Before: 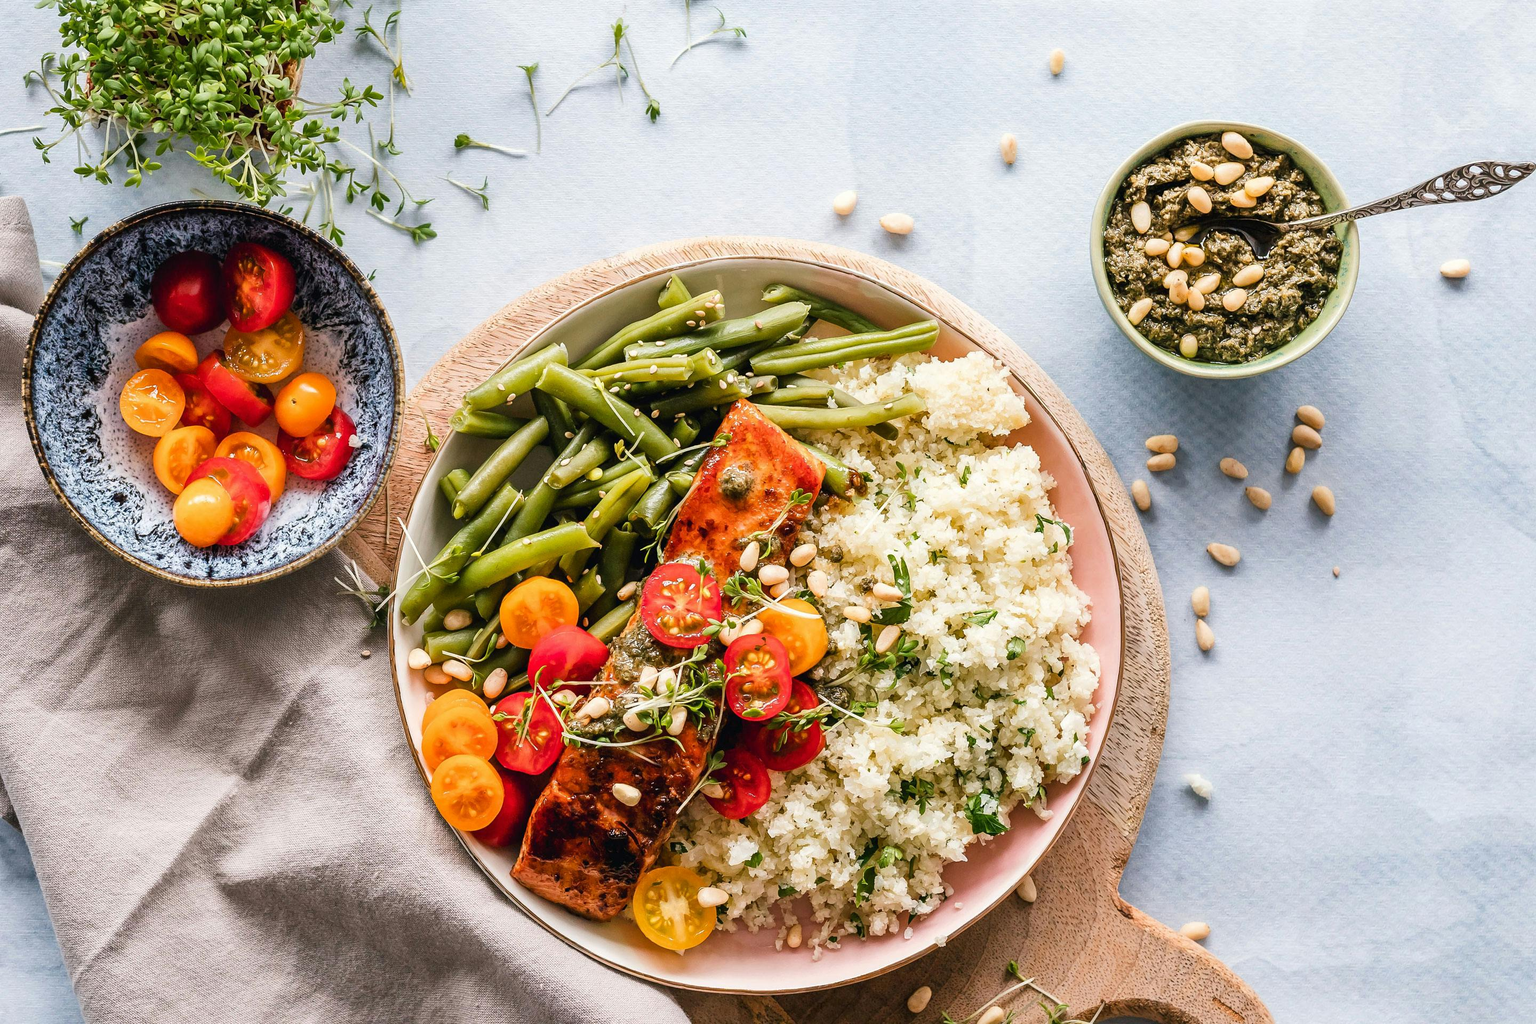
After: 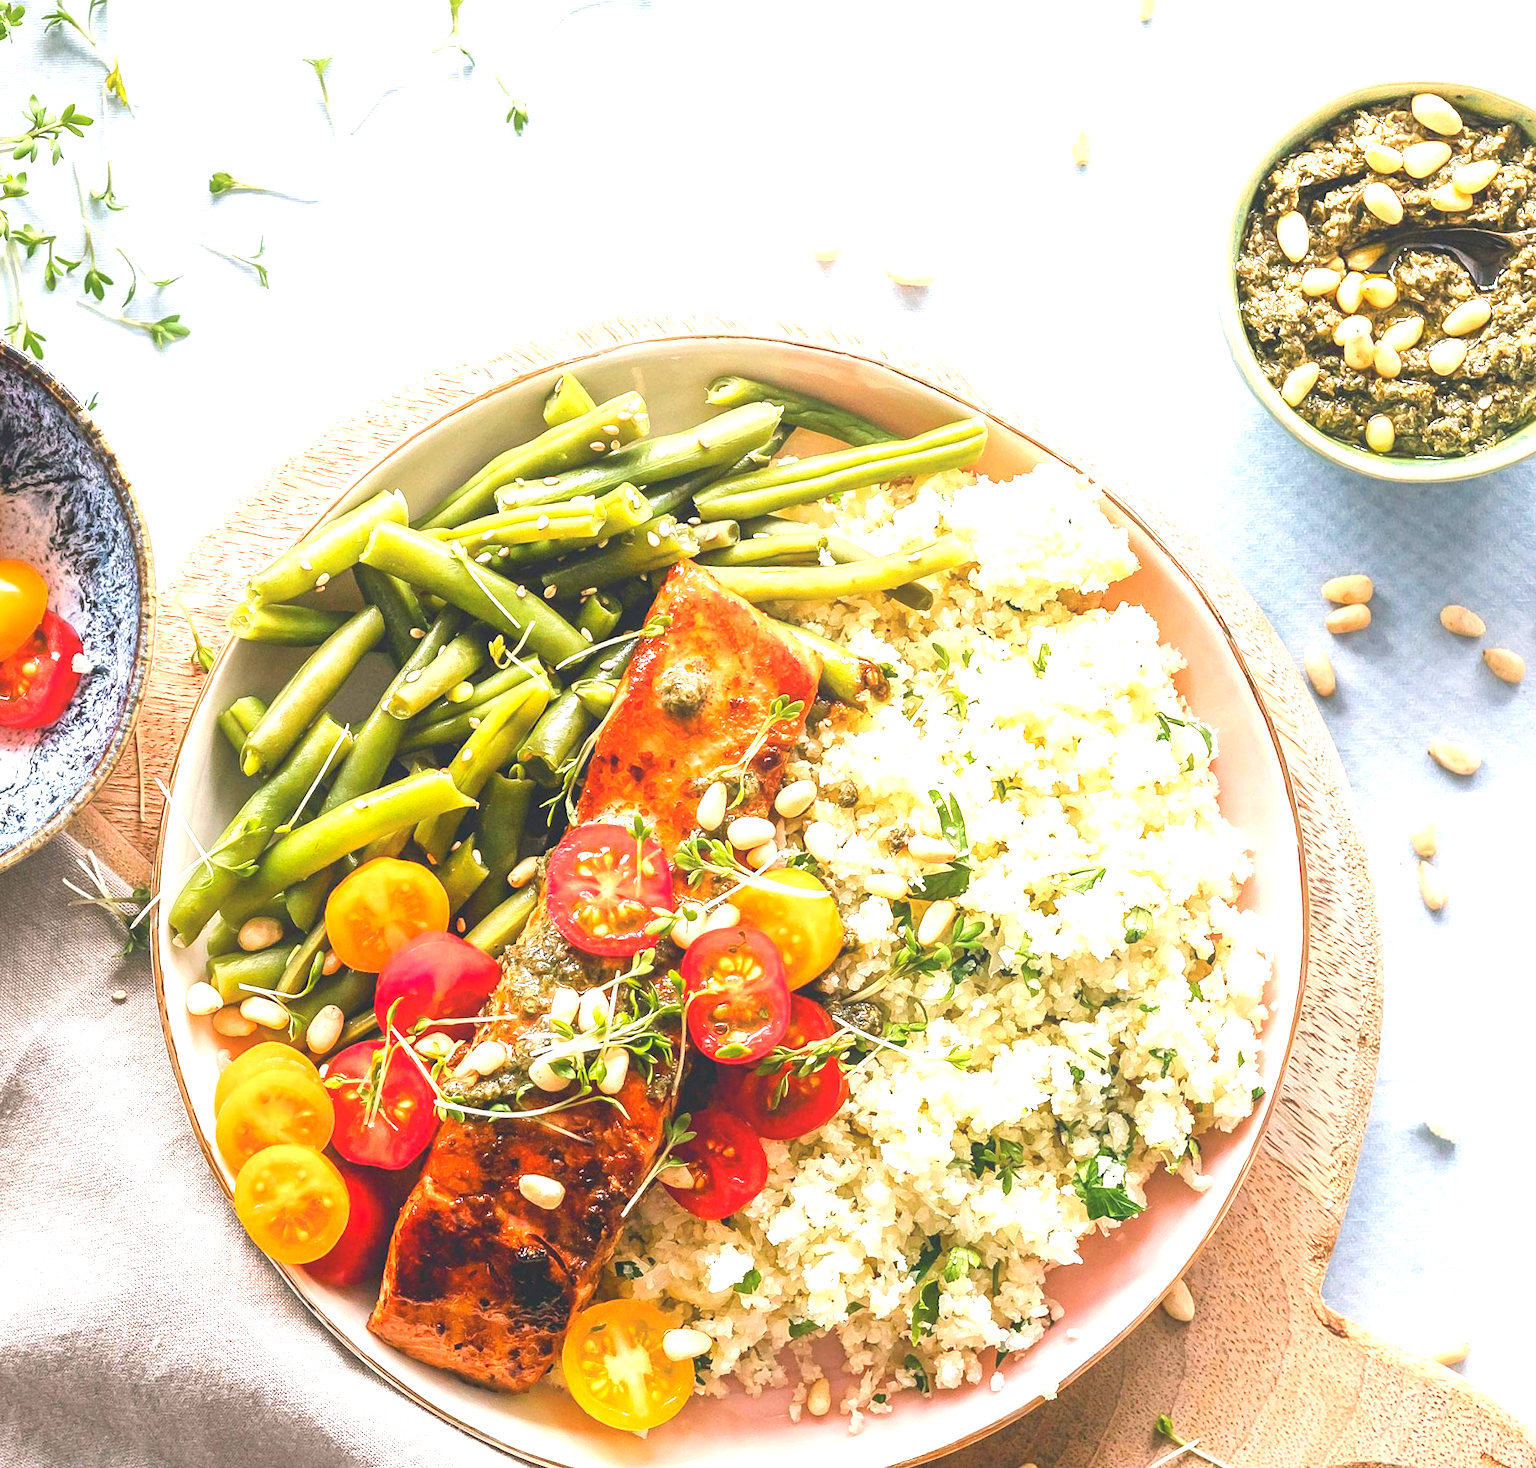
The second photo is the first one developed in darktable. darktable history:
exposure: black level correction 0, exposure 1.2 EV, compensate exposure bias true, compensate highlight preservation false
rotate and perspective: rotation -3.52°, crop left 0.036, crop right 0.964, crop top 0.081, crop bottom 0.919
contrast equalizer: y [[0.439, 0.44, 0.442, 0.457, 0.493, 0.498], [0.5 ×6], [0.5 ×6], [0 ×6], [0 ×6]], mix 0.59
crop and rotate: left 18.442%, right 15.508%
local contrast: highlights 68%, shadows 68%, detail 82%, midtone range 0.325
